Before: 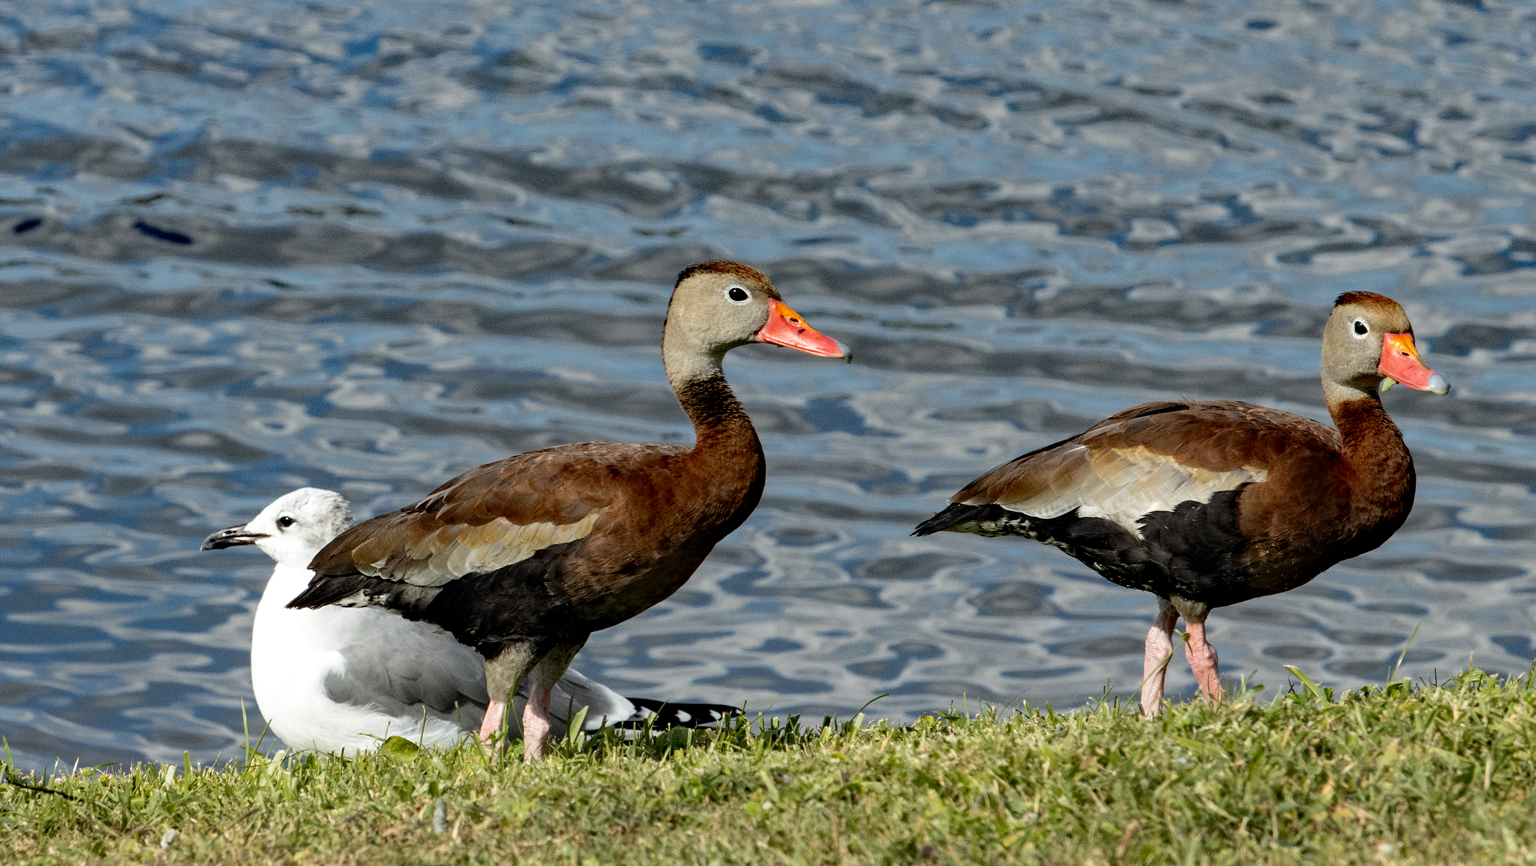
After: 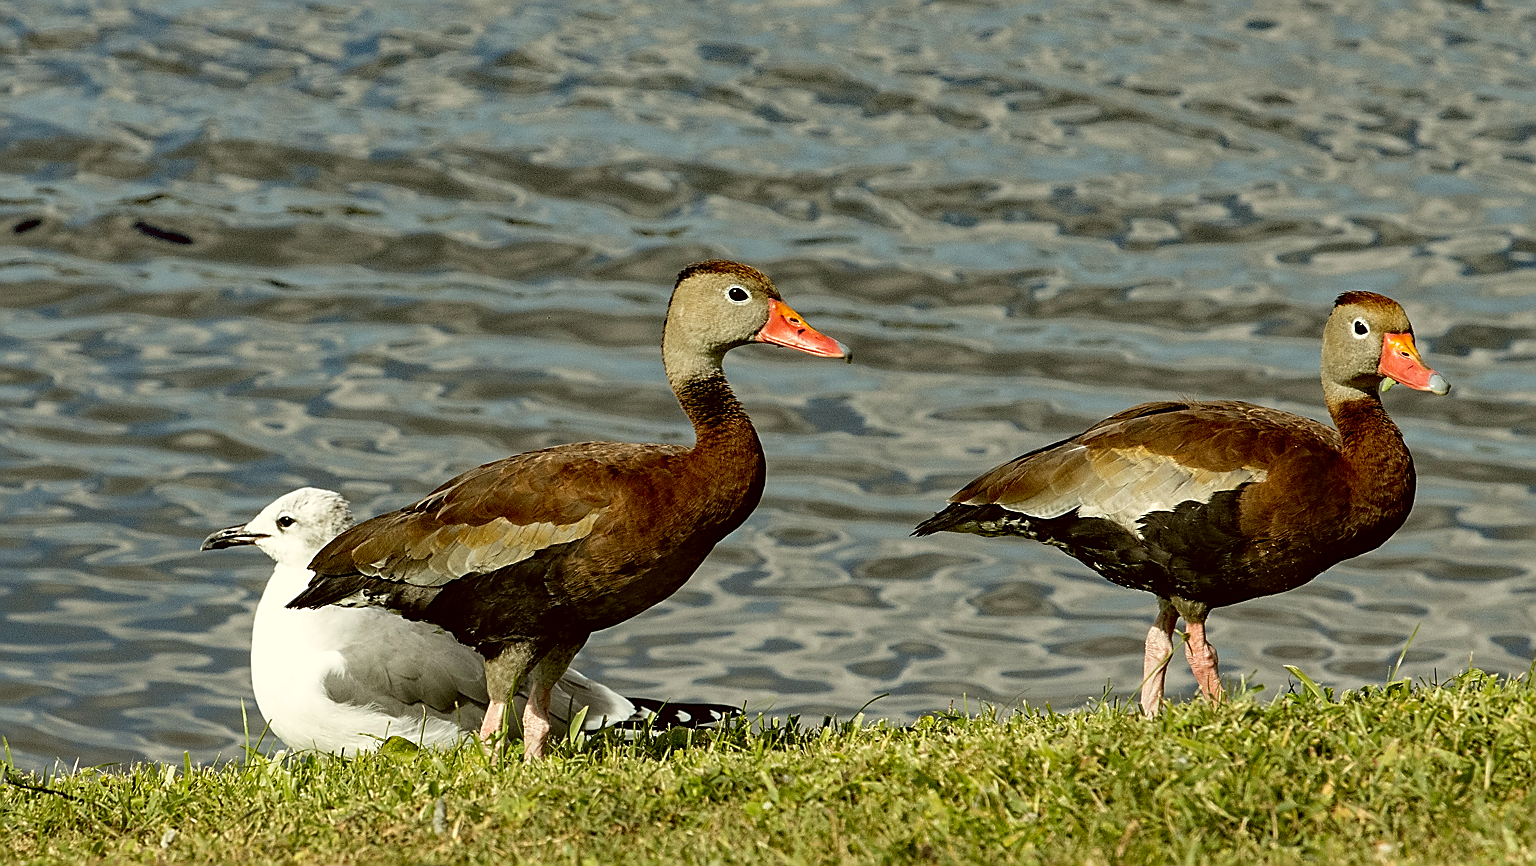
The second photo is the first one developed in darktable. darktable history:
sharpen: radius 1.425, amount 1.234, threshold 0.766
color correction: highlights a* -1.26, highlights b* 9.96, shadows a* 0.918, shadows b* 18.81
